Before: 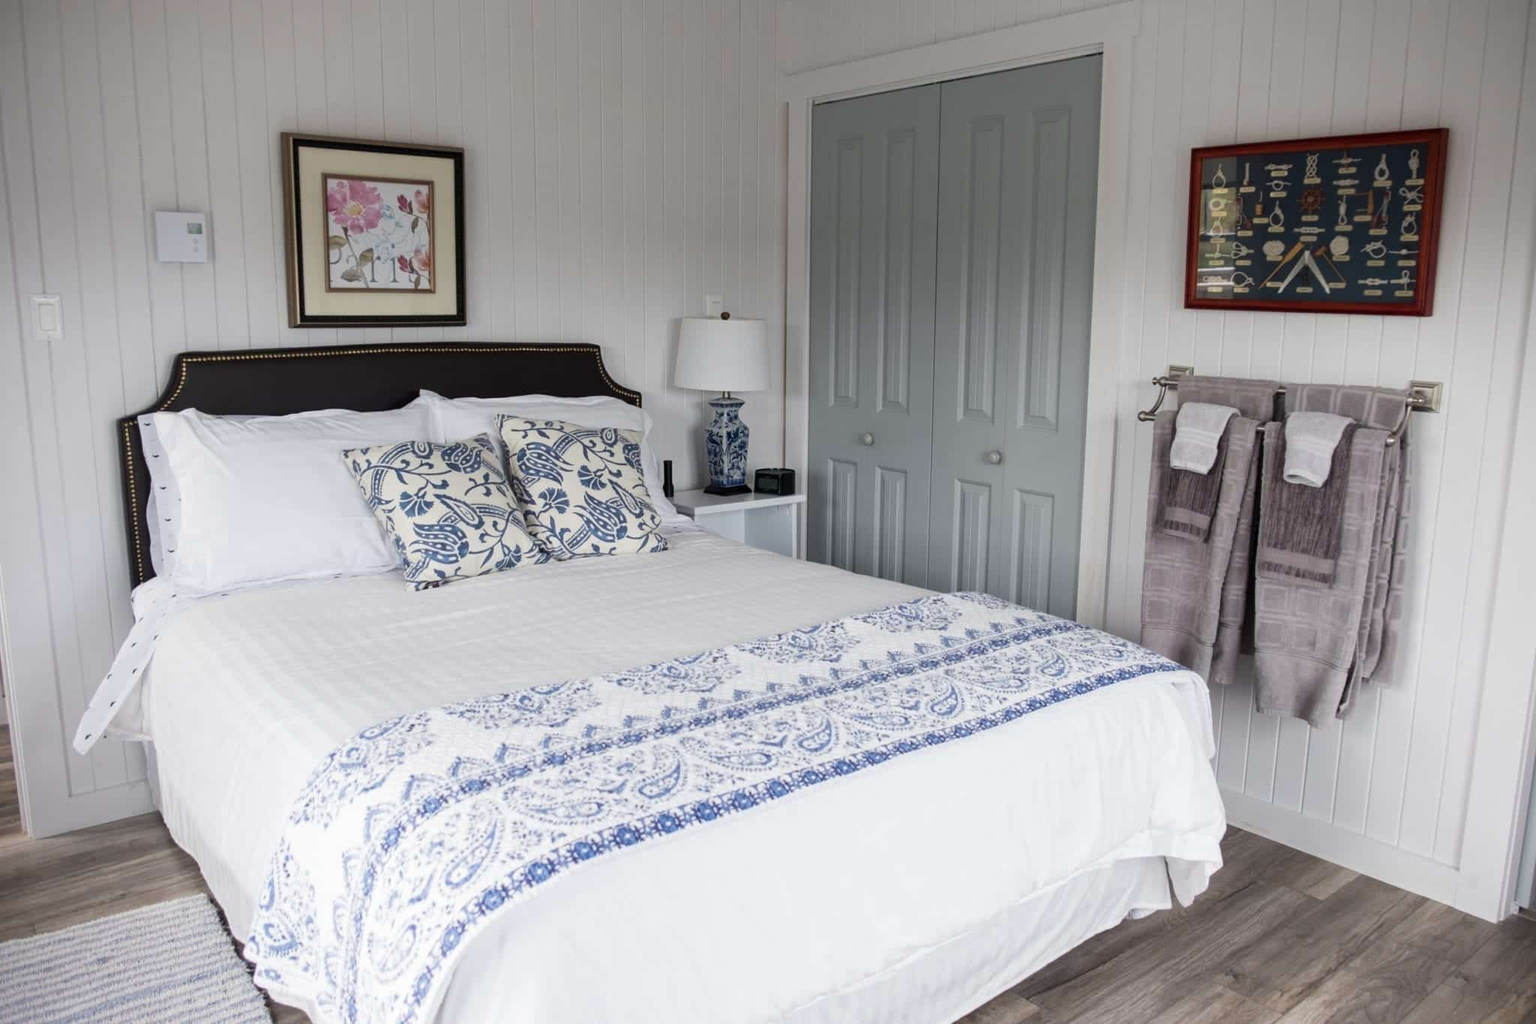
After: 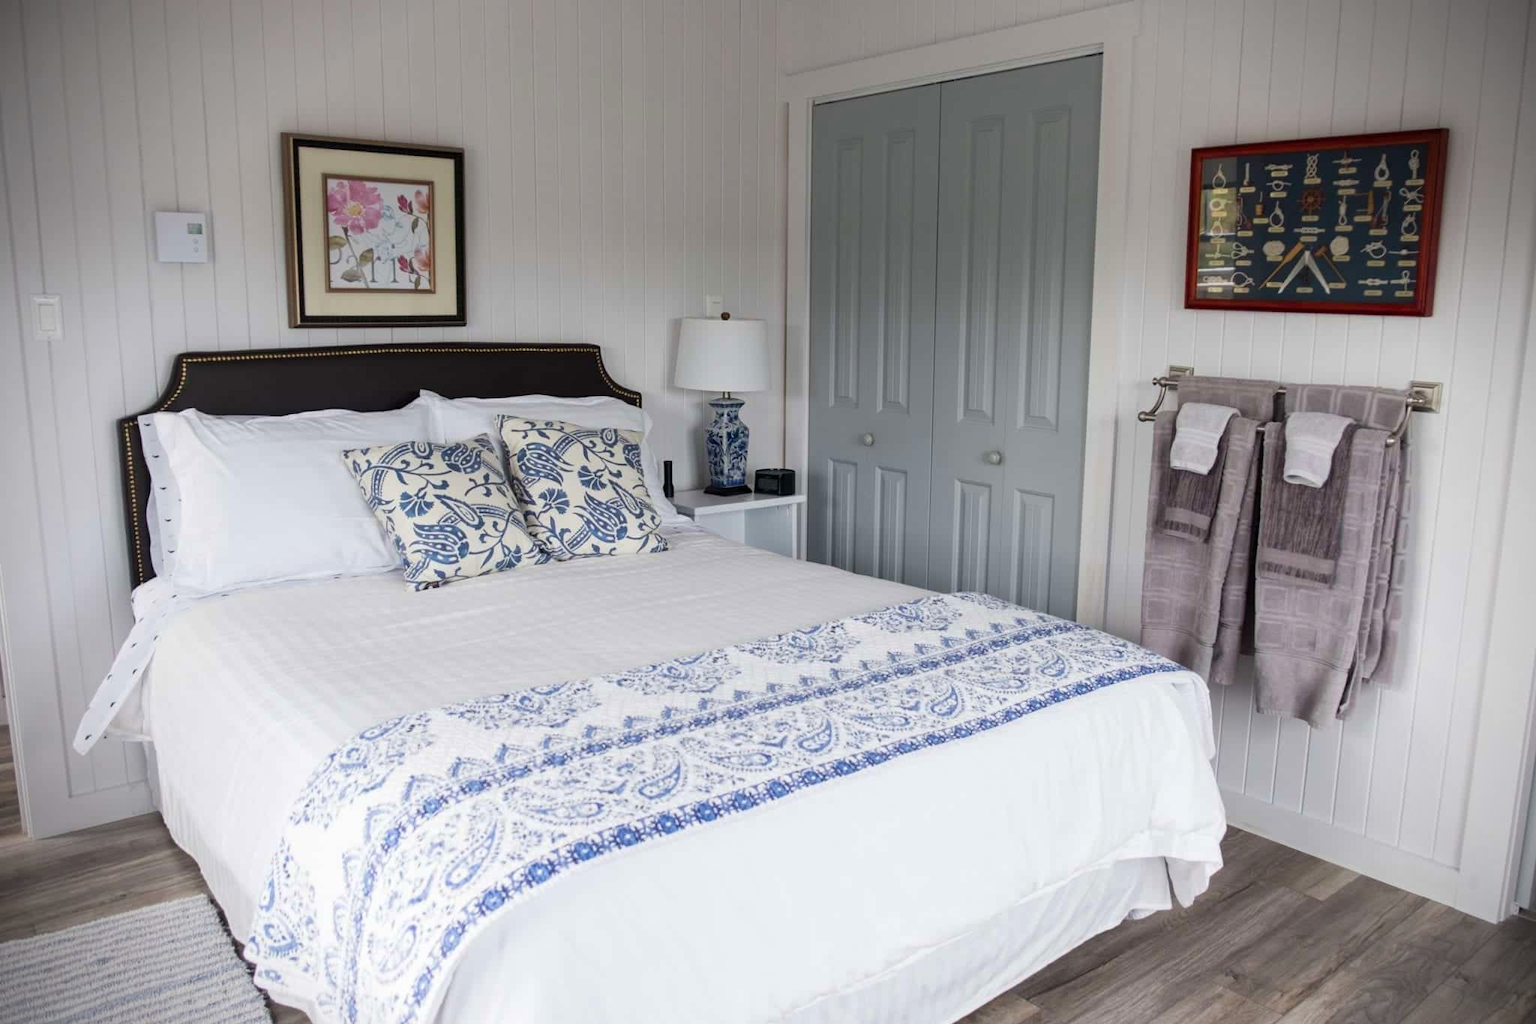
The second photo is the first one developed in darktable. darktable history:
contrast brightness saturation: saturation 0.175
vignetting: fall-off start 88.7%, fall-off radius 43.58%, width/height ratio 1.154
